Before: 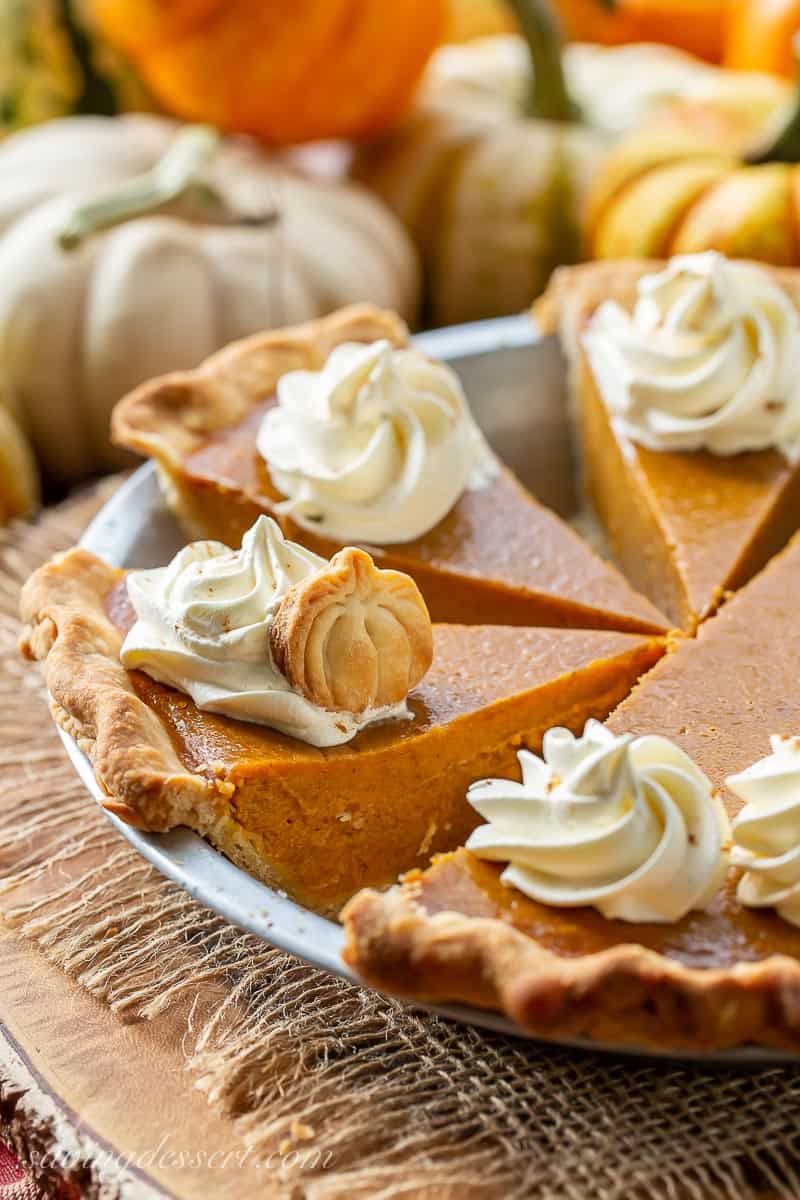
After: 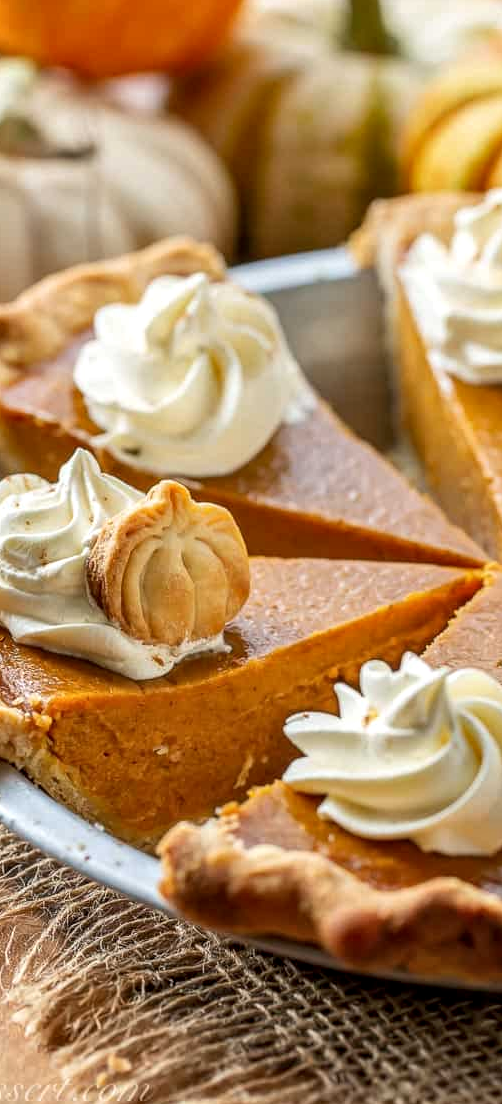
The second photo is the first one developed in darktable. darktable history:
local contrast: on, module defaults
crop and rotate: left 22.97%, top 5.624%, right 14.229%, bottom 2.36%
